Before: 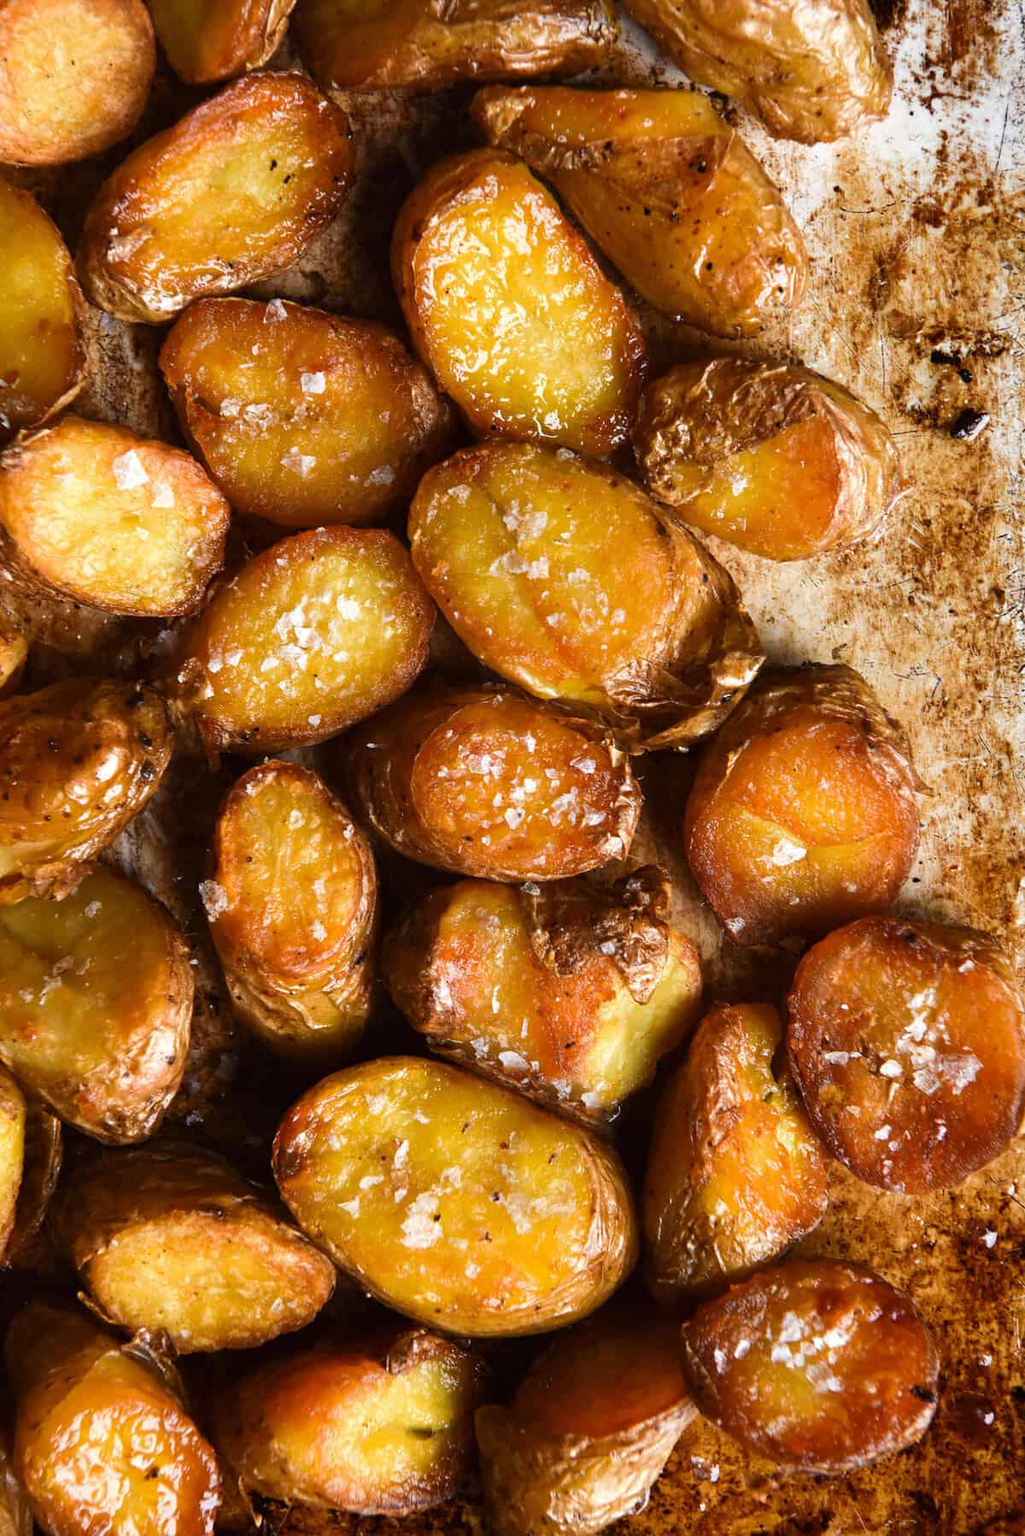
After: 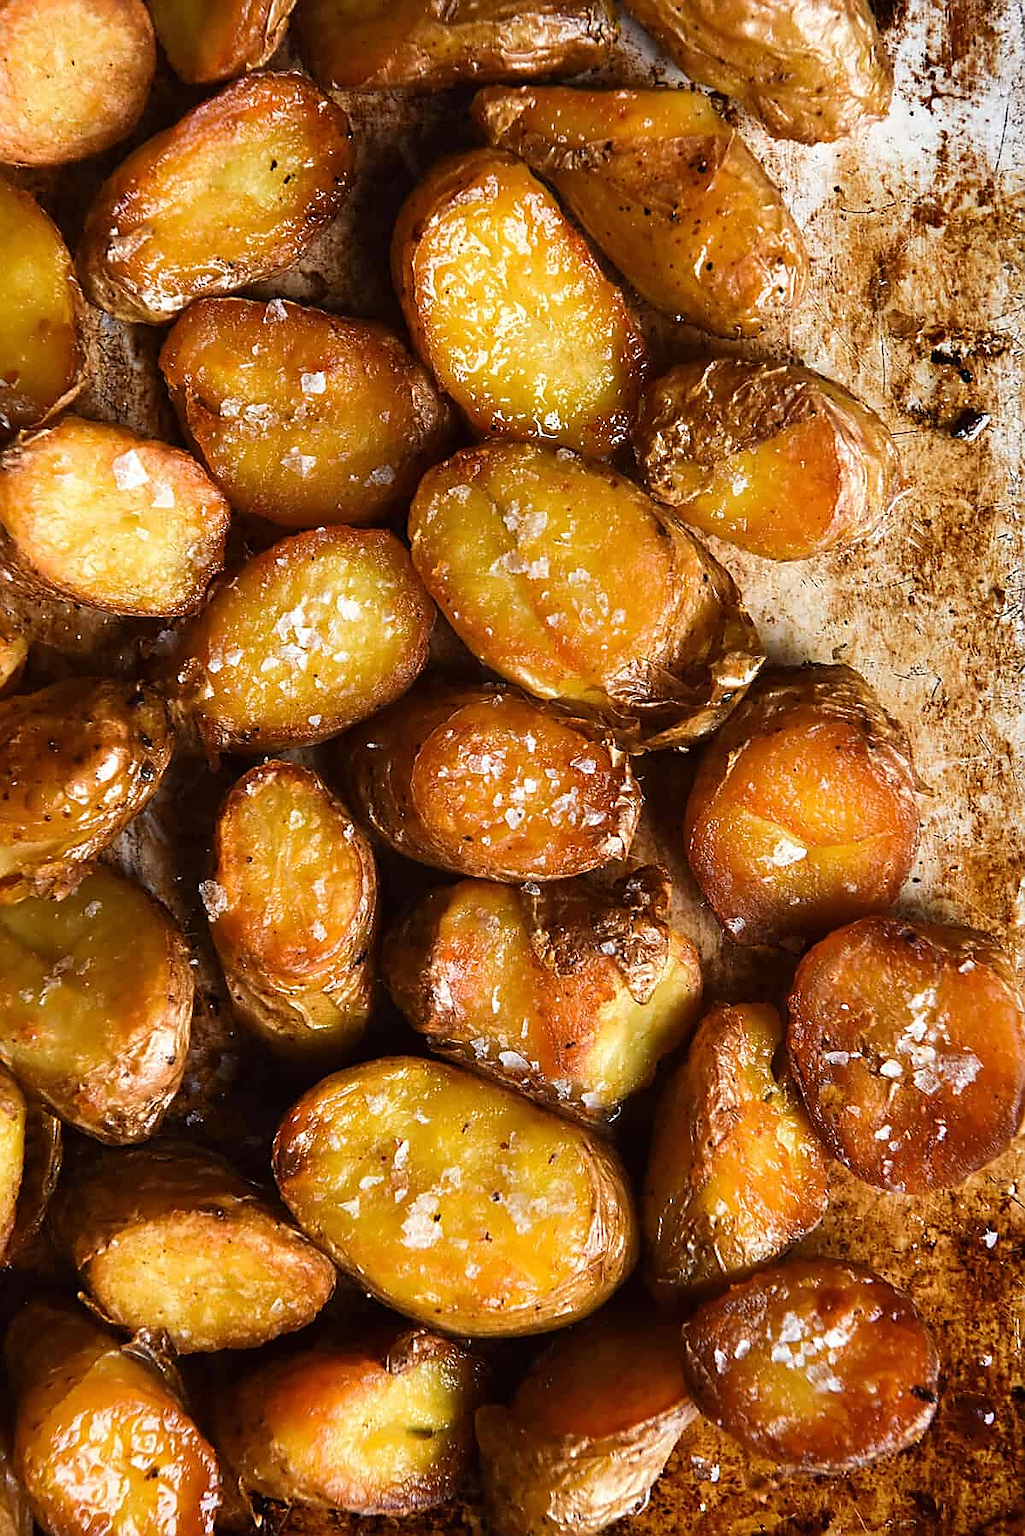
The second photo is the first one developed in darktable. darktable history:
sharpen: radius 1.37, amount 1.245, threshold 0.769
